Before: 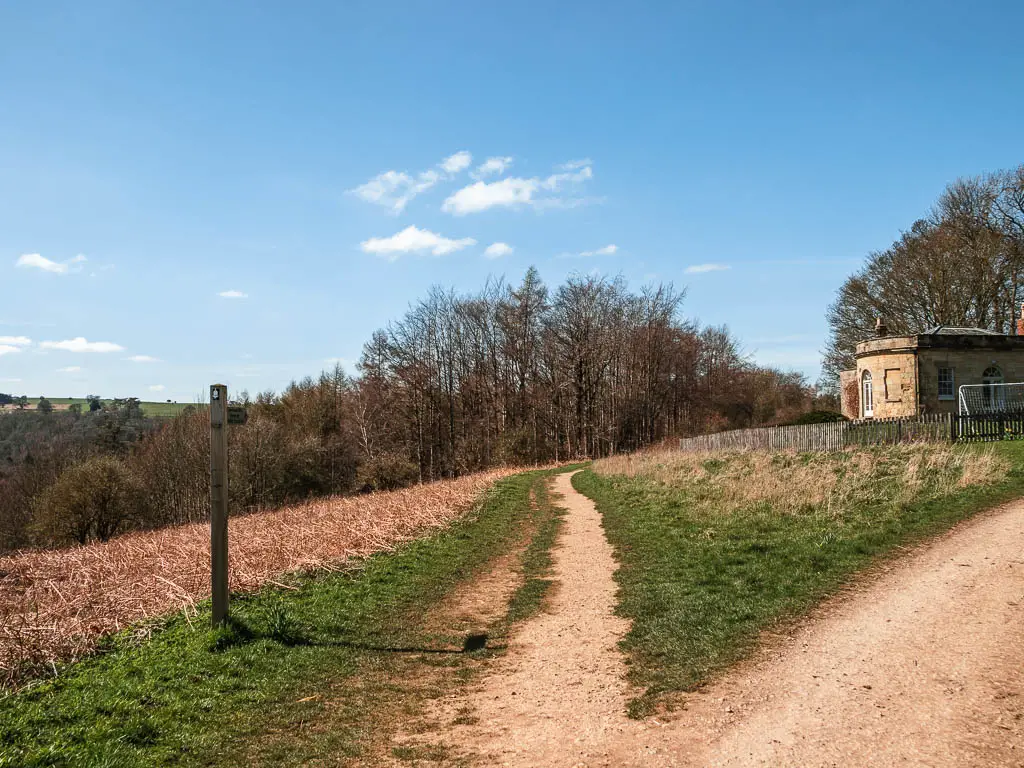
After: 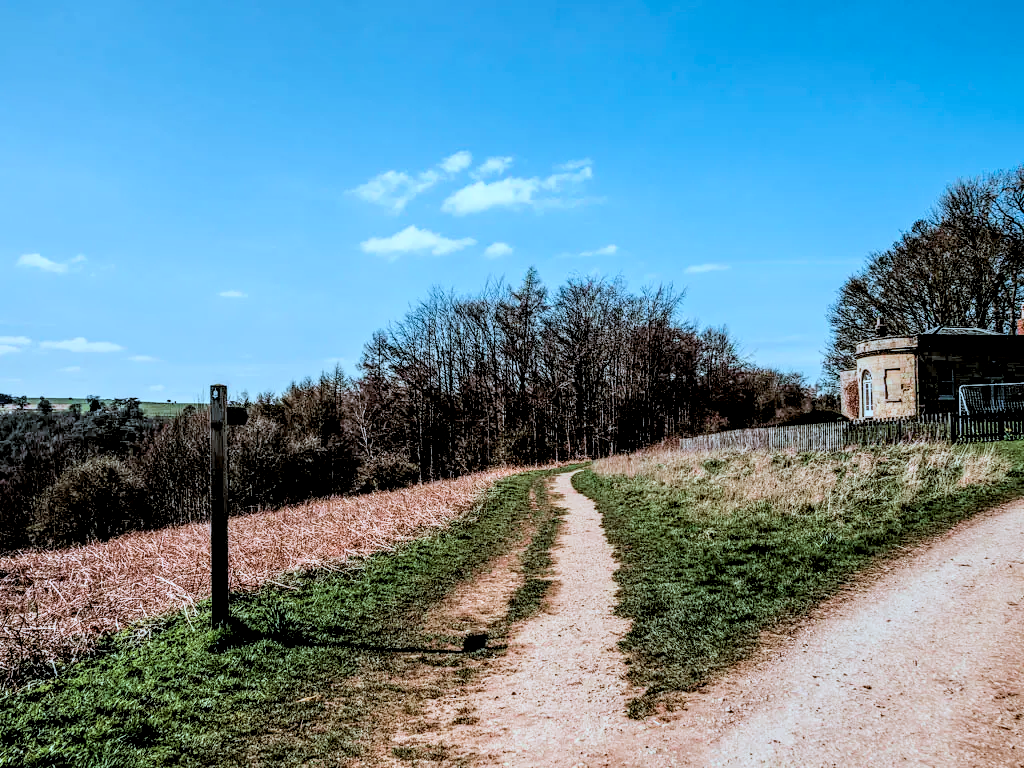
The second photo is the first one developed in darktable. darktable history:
color correction: highlights a* -9.37, highlights b* -23.45
color balance rgb: perceptual saturation grading › global saturation 0.545%
local contrast: highlights 60%, shadows 59%, detail 160%
filmic rgb: black relative exposure -2.77 EV, white relative exposure 4.56 EV, hardness 1.73, contrast 1.237
contrast brightness saturation: contrast 0.029, brightness 0.062, saturation 0.131
